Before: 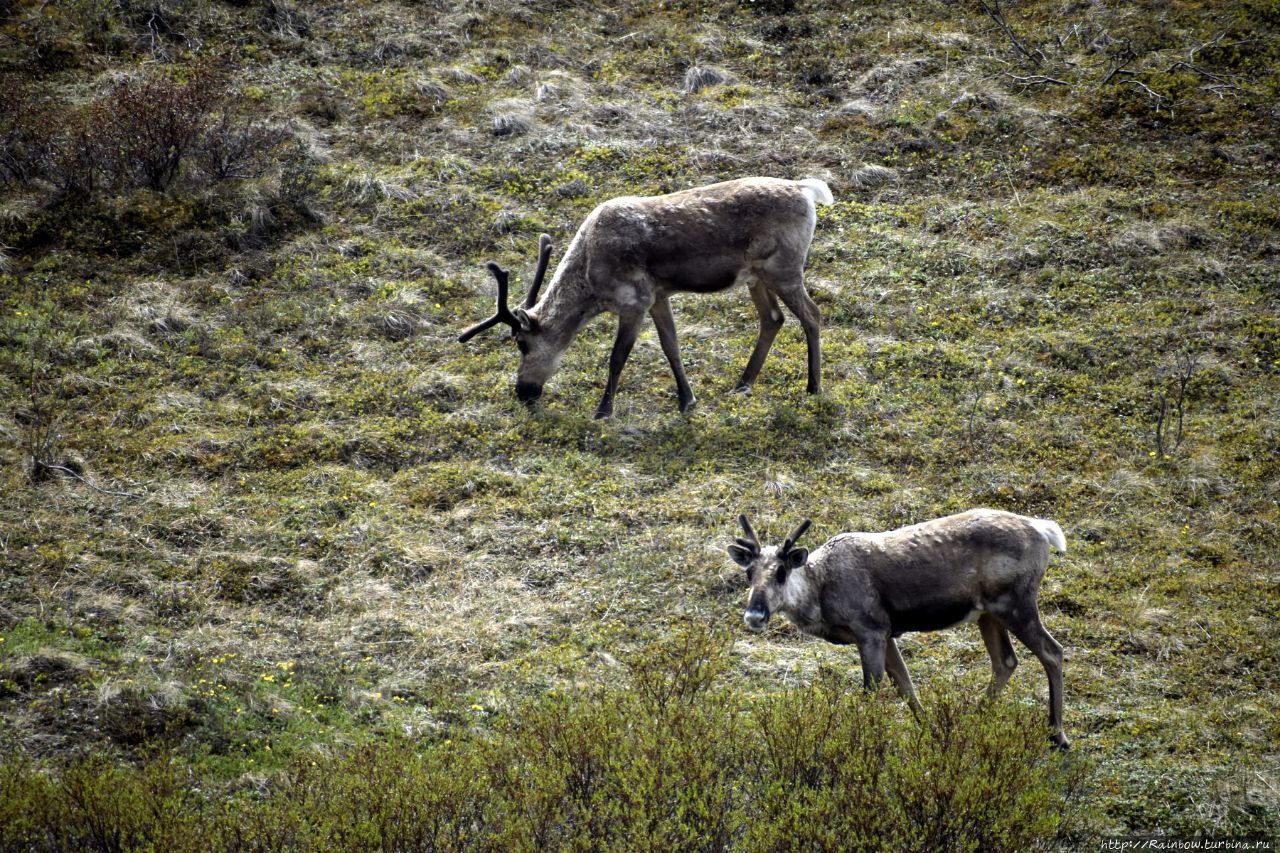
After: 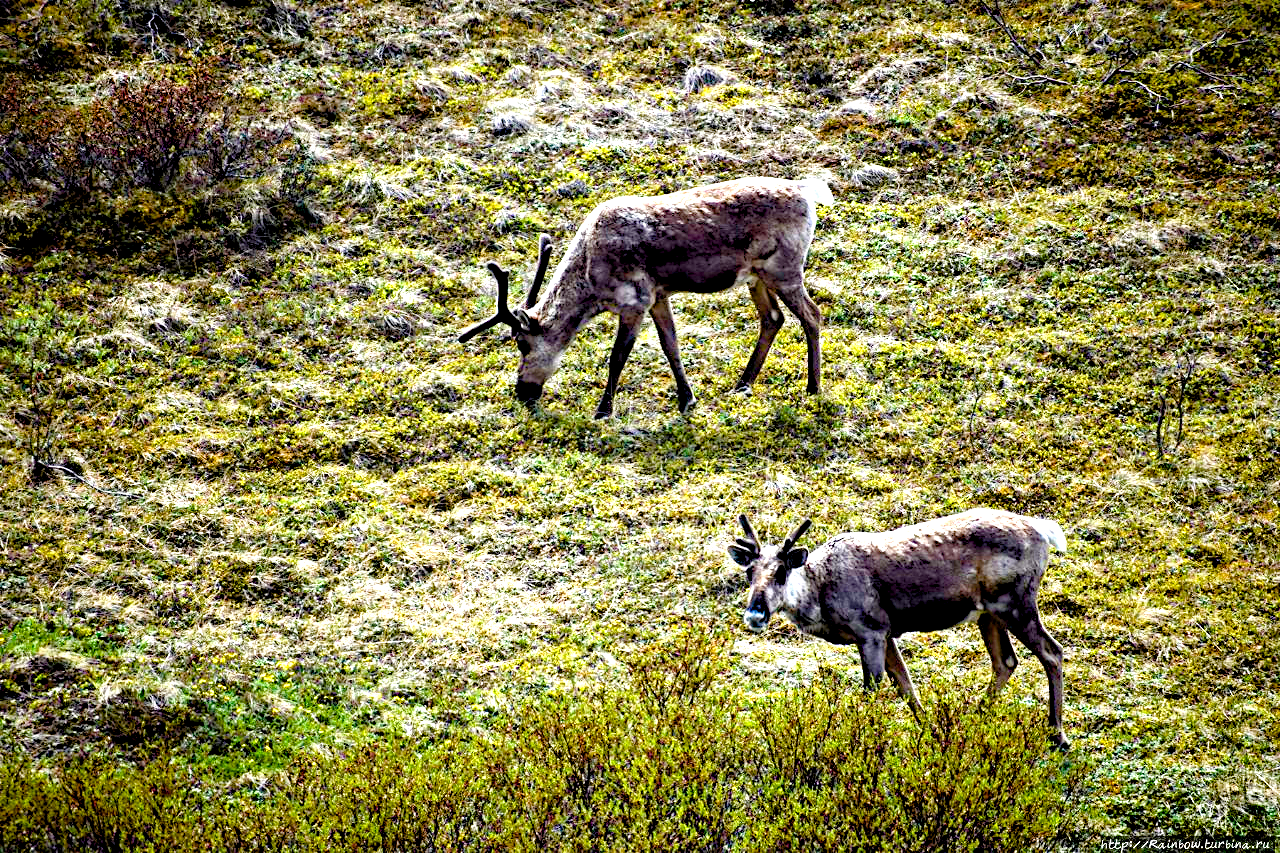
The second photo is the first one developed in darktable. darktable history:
diffuse or sharpen "sharpen demosaicing: AA filter": edge sensitivity 1, 1st order anisotropy 100%, 2nd order anisotropy 100%, 3rd order anisotropy 100%, 4th order anisotropy 100%, 1st order speed -25%, 2nd order speed -25%, 3rd order speed -25%, 4th order speed -25%
contrast equalizer: octaves 7, y [[0.6 ×6], [0.55 ×6], [0 ×6], [0 ×6], [0 ×6]], mix 0.3
haze removal: adaptive false
color balance rgb "light contrast": perceptual brilliance grading › highlights 10%, perceptual brilliance grading › mid-tones 5%, perceptual brilliance grading › shadows -10%
color balance rgb: perceptual saturation grading › global saturation 20%, perceptual saturation grading › highlights -25%, perceptual saturation grading › shadows 50.52%, global vibrance 40.24%
exposure: black level correction 0, exposure 1 EV, compensate exposure bias true, compensate highlight preservation false
